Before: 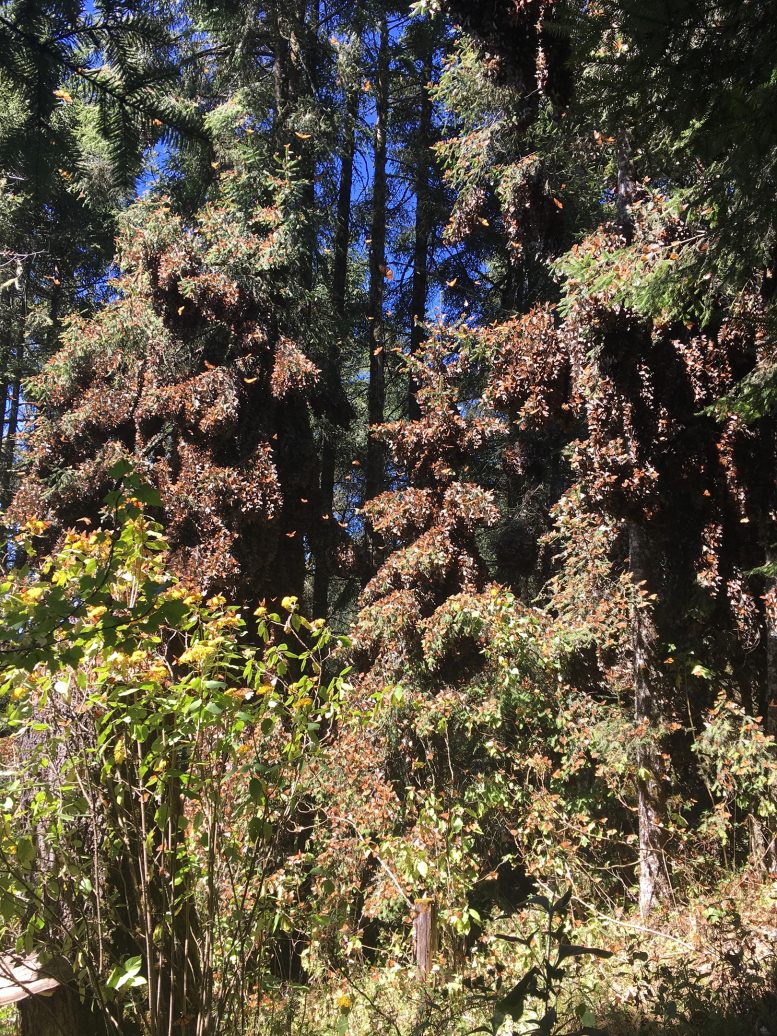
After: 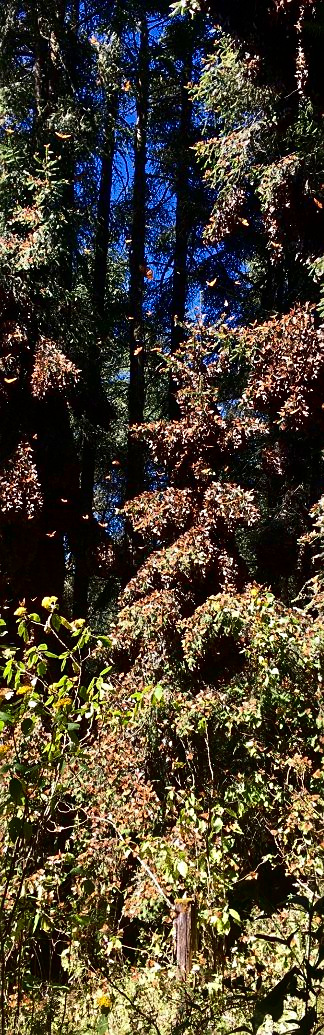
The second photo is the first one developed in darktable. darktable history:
crop: left 30.997%, right 27.303%
sharpen: radius 1.602, amount 0.364, threshold 1.453
contrast brightness saturation: contrast 0.241, brightness -0.242, saturation 0.147
